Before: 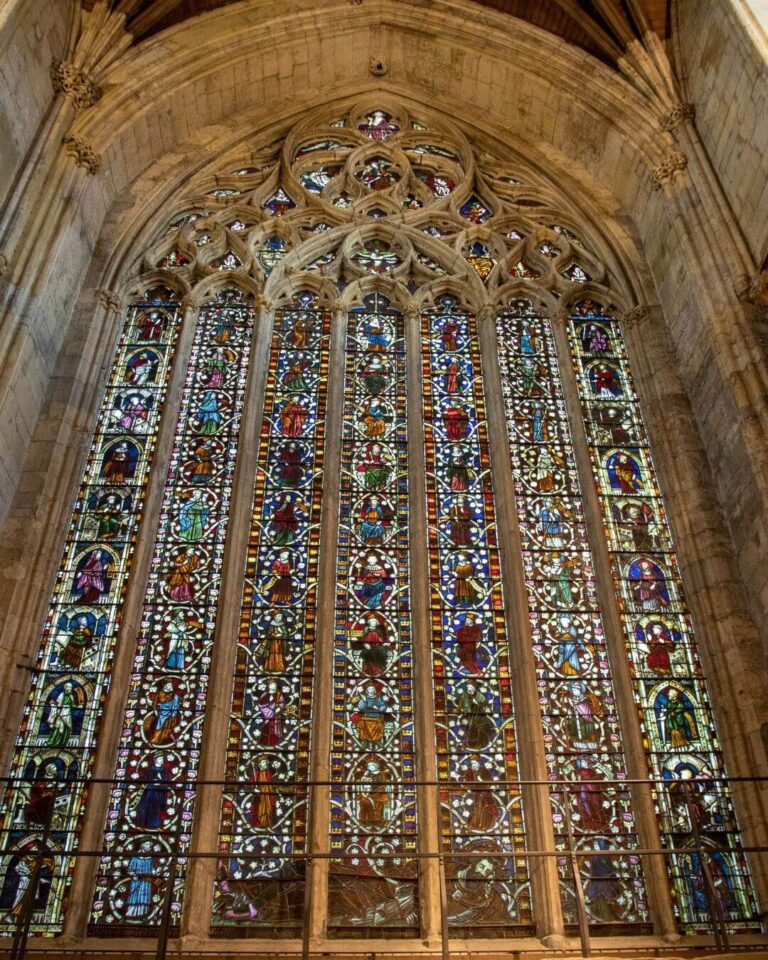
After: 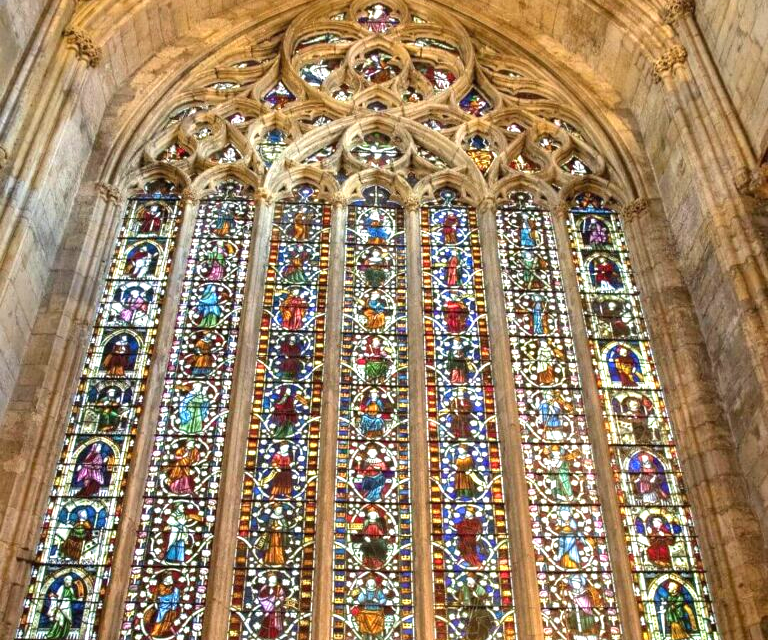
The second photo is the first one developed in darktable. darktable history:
crop: top 11.166%, bottom 22.168%
exposure: black level correction 0, exposure 1.2 EV, compensate exposure bias true, compensate highlight preservation false
